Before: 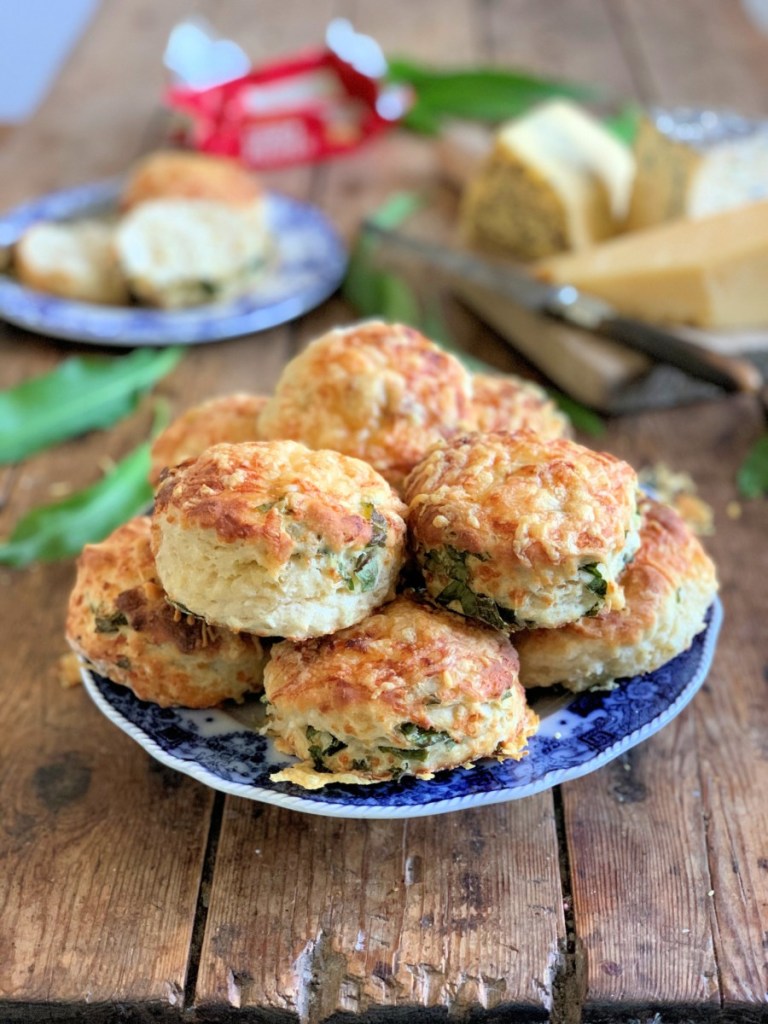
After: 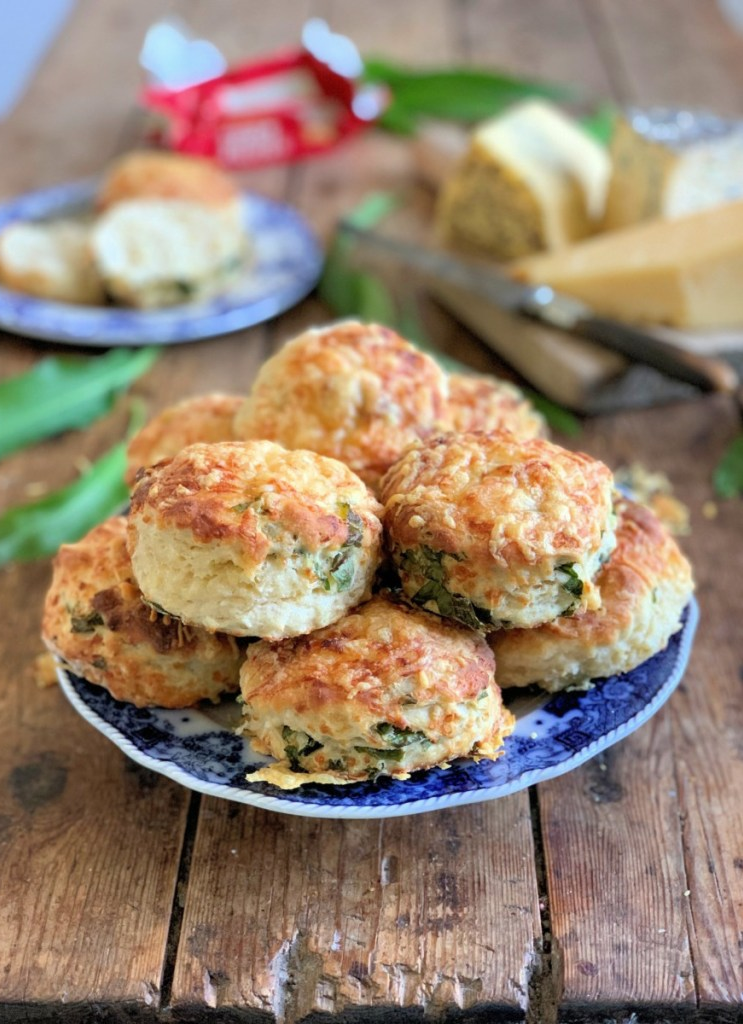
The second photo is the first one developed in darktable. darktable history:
crop and rotate: left 3.238%
shadows and highlights: shadows 25, highlights -25
